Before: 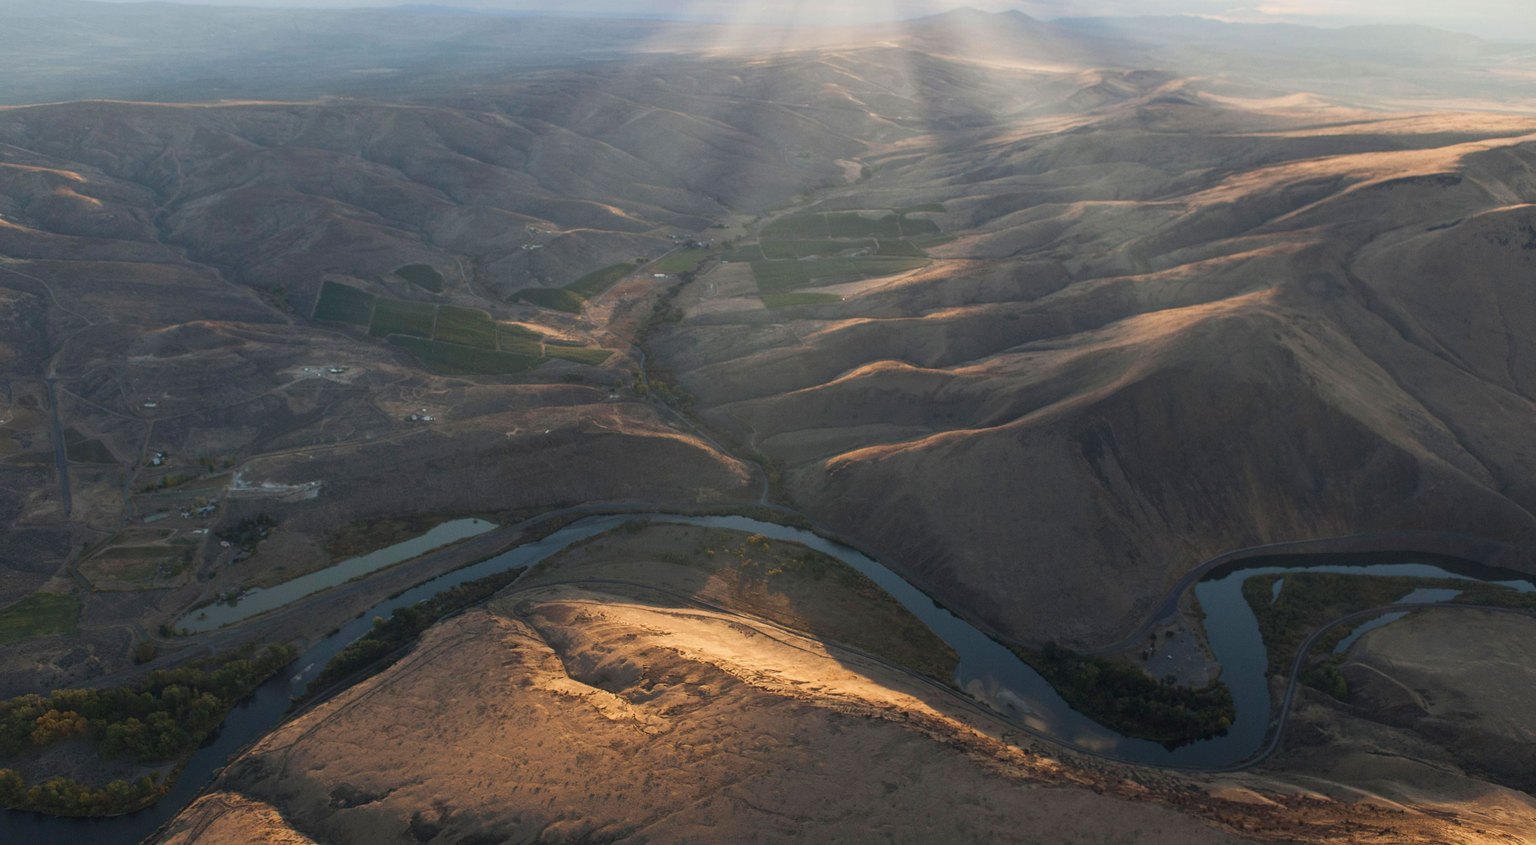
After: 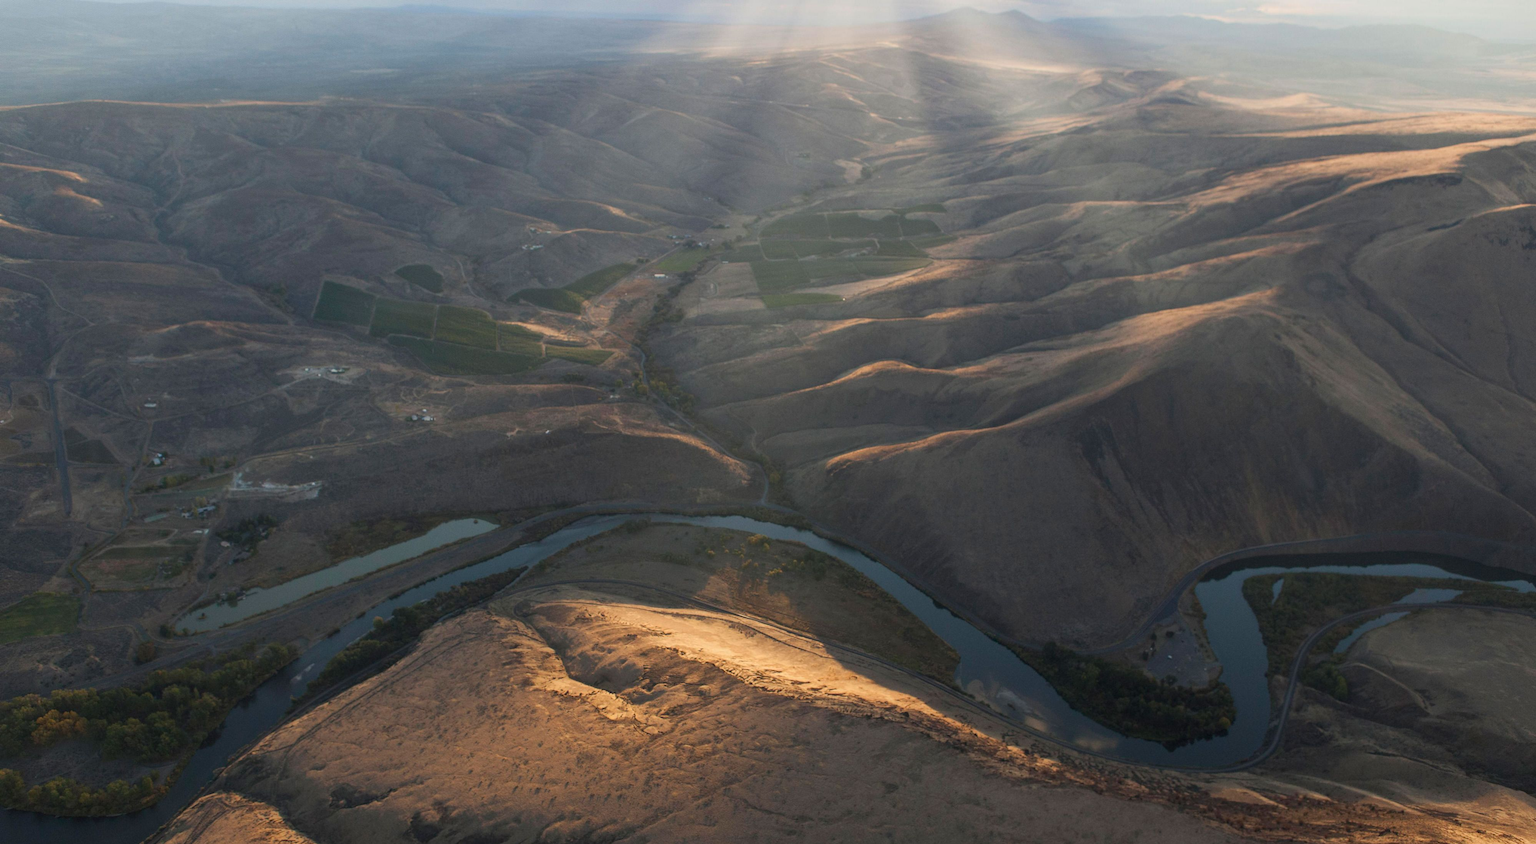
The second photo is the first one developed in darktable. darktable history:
tone equalizer: -8 EV 0.04 EV
